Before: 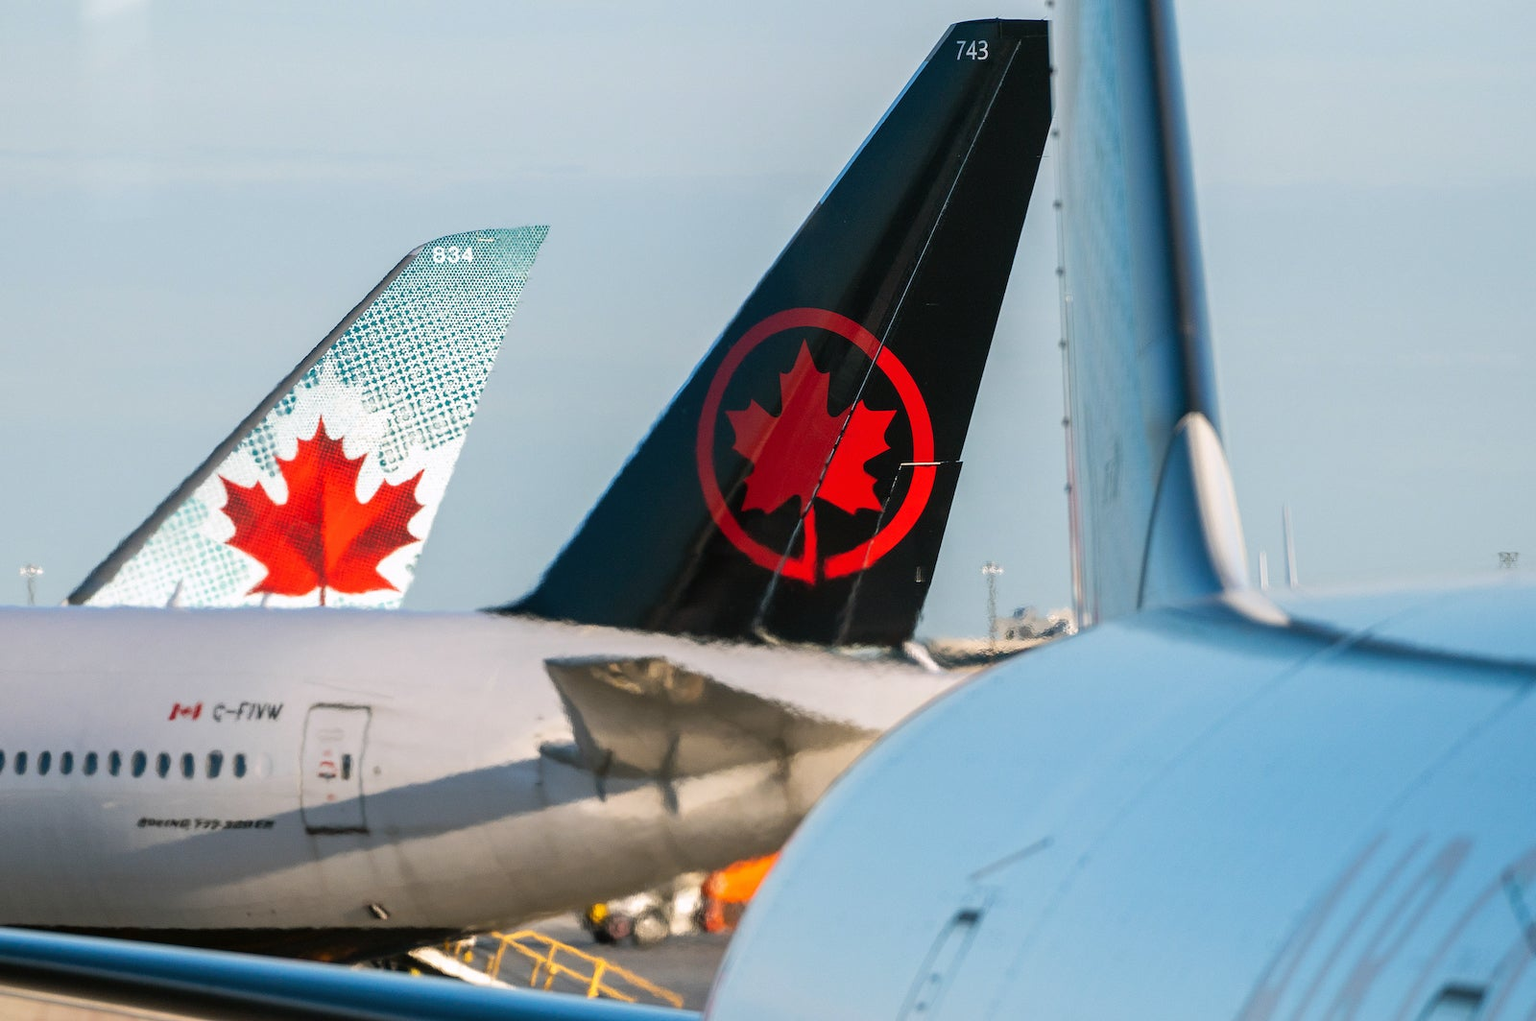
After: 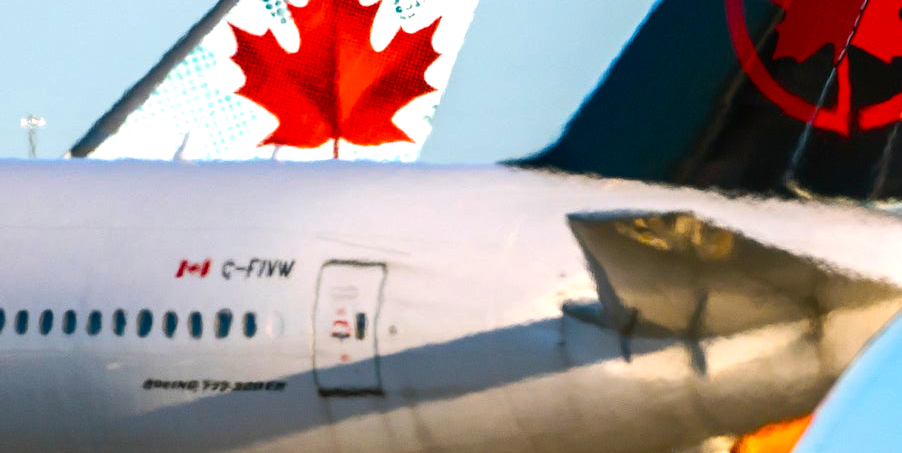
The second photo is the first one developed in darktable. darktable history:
crop: top 44.483%, right 43.593%, bottom 12.892%
base curve: curves: ch0 [(0, 0) (0.283, 0.295) (1, 1)], preserve colors none
color balance rgb: linear chroma grading › global chroma 9%, perceptual saturation grading › global saturation 36%, perceptual saturation grading › shadows 35%, perceptual brilliance grading › global brilliance 15%, perceptual brilliance grading › shadows -35%, global vibrance 15%
